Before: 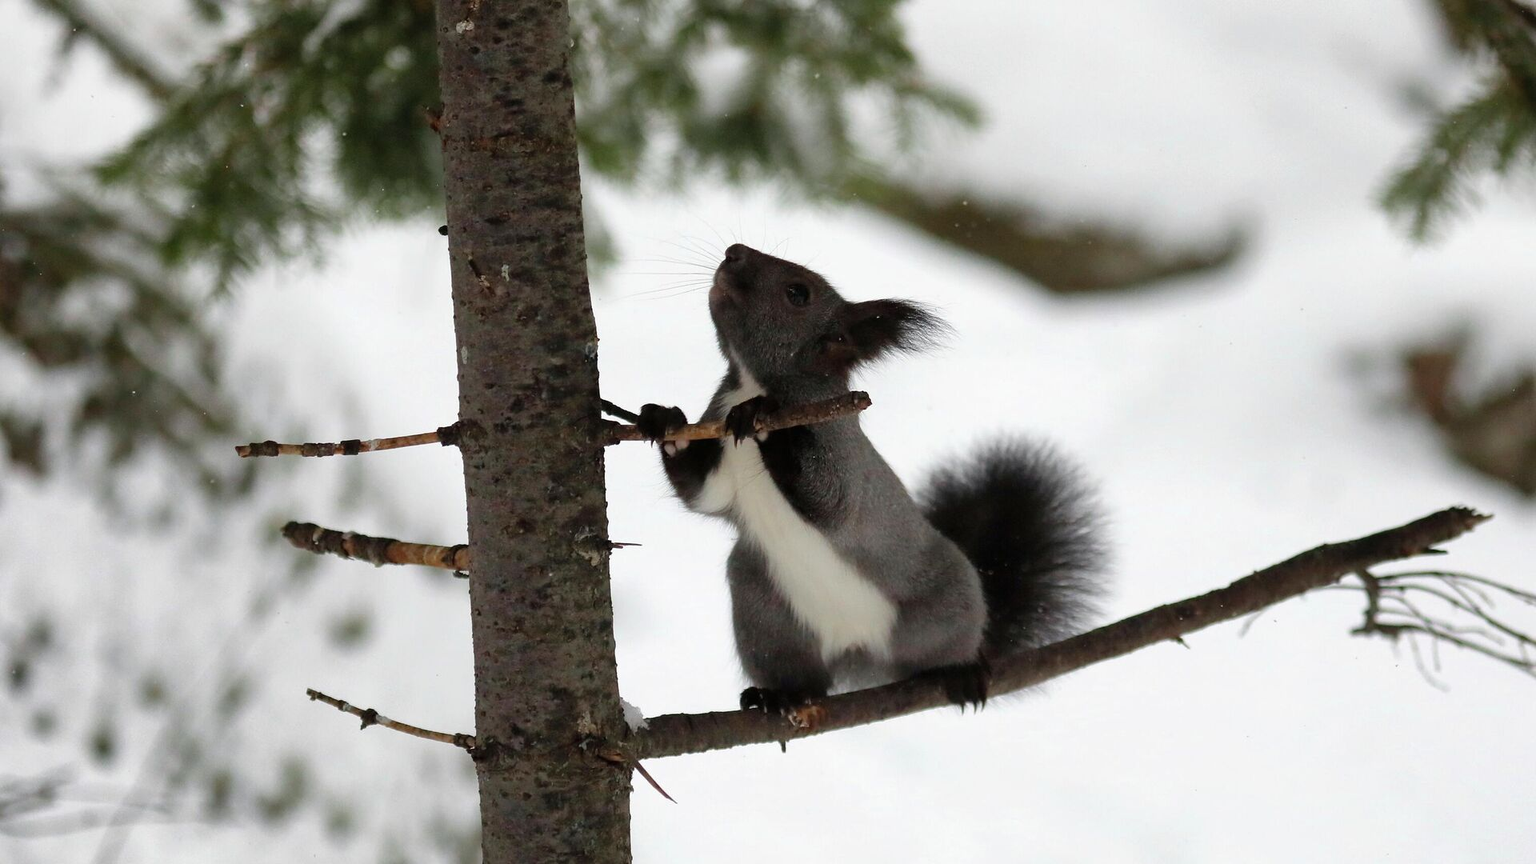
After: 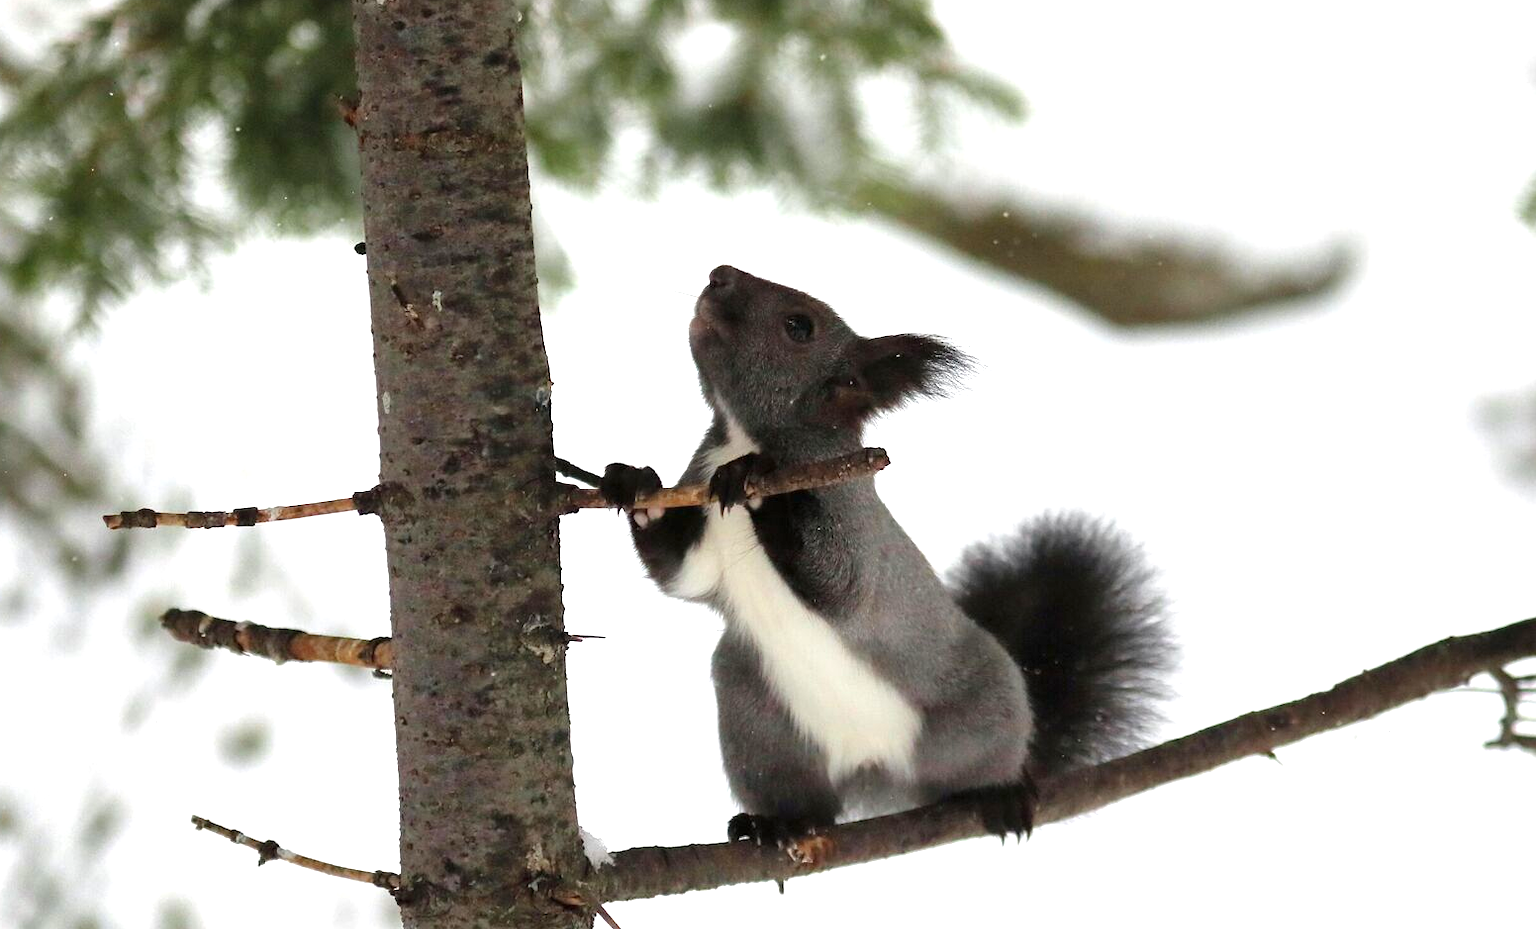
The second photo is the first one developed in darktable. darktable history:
crop: left 9.929%, top 3.475%, right 9.188%, bottom 9.529%
exposure: exposure 0.921 EV, compensate highlight preservation false
